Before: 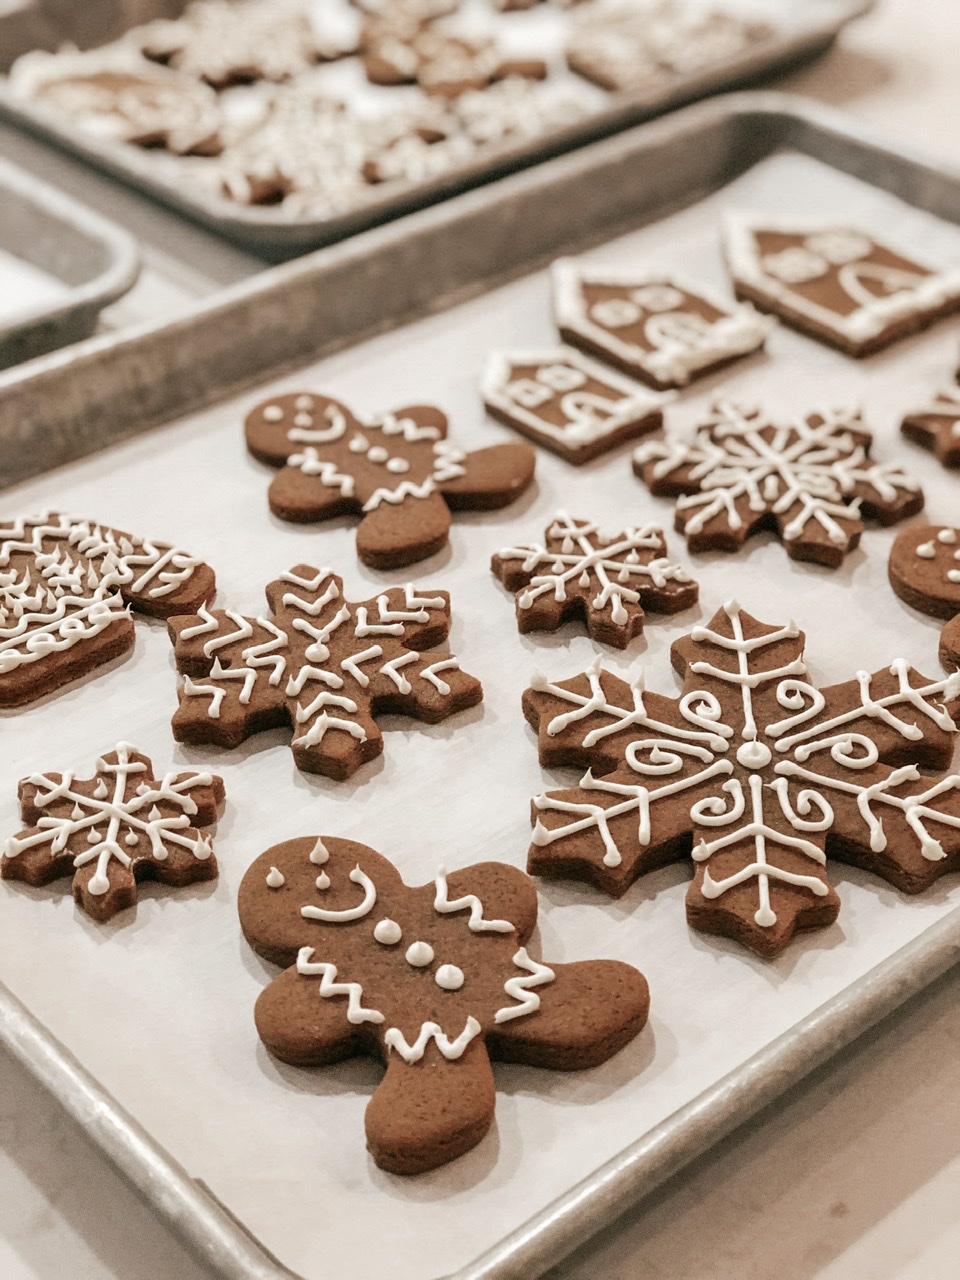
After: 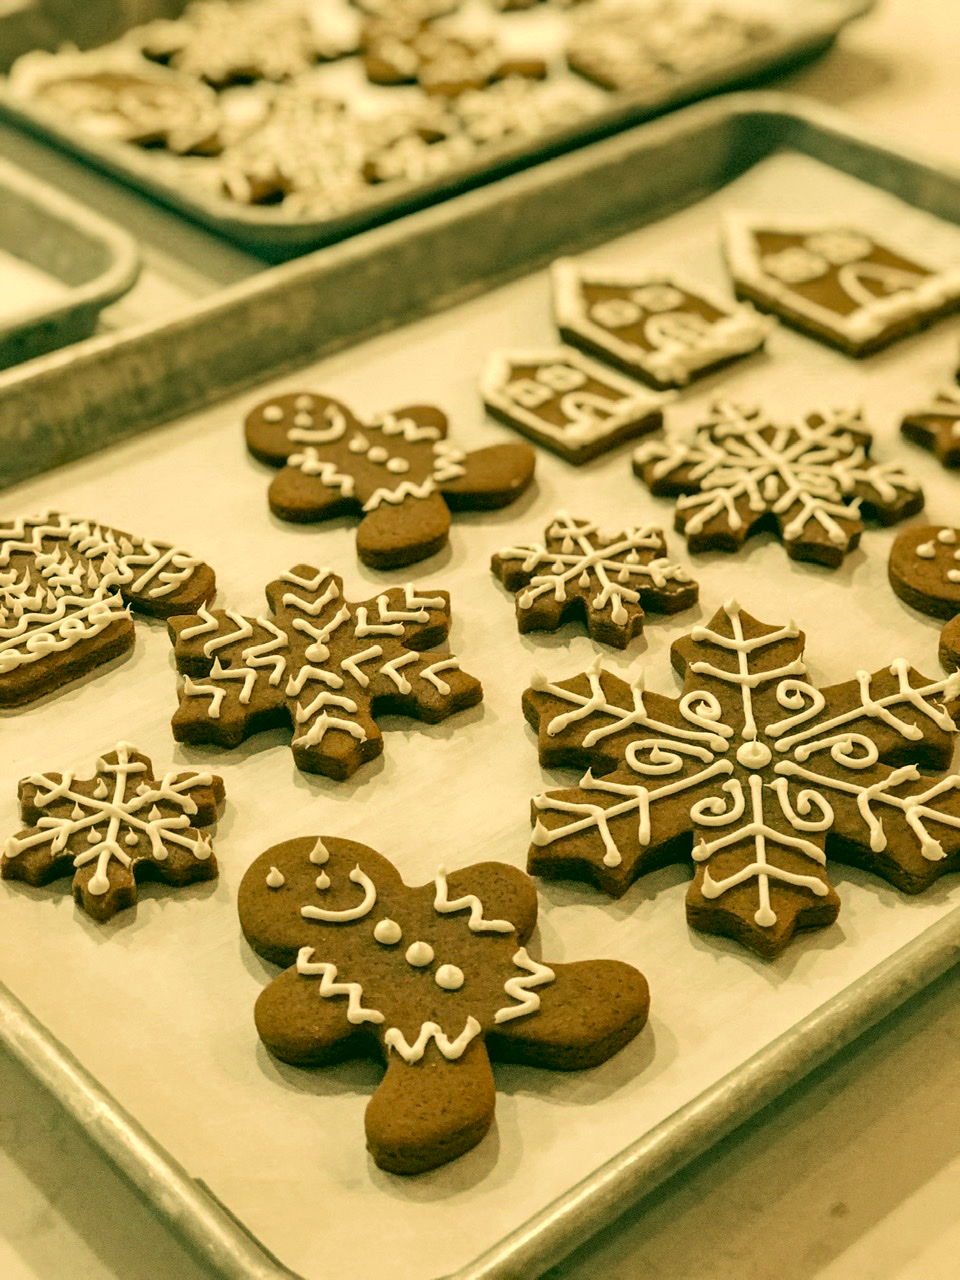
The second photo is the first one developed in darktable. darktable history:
velvia: on, module defaults
haze removal: strength 0.278, distance 0.248, compatibility mode true, adaptive false
color correction: highlights a* 5.7, highlights b* 33.39, shadows a* -25.42, shadows b* 3.98
